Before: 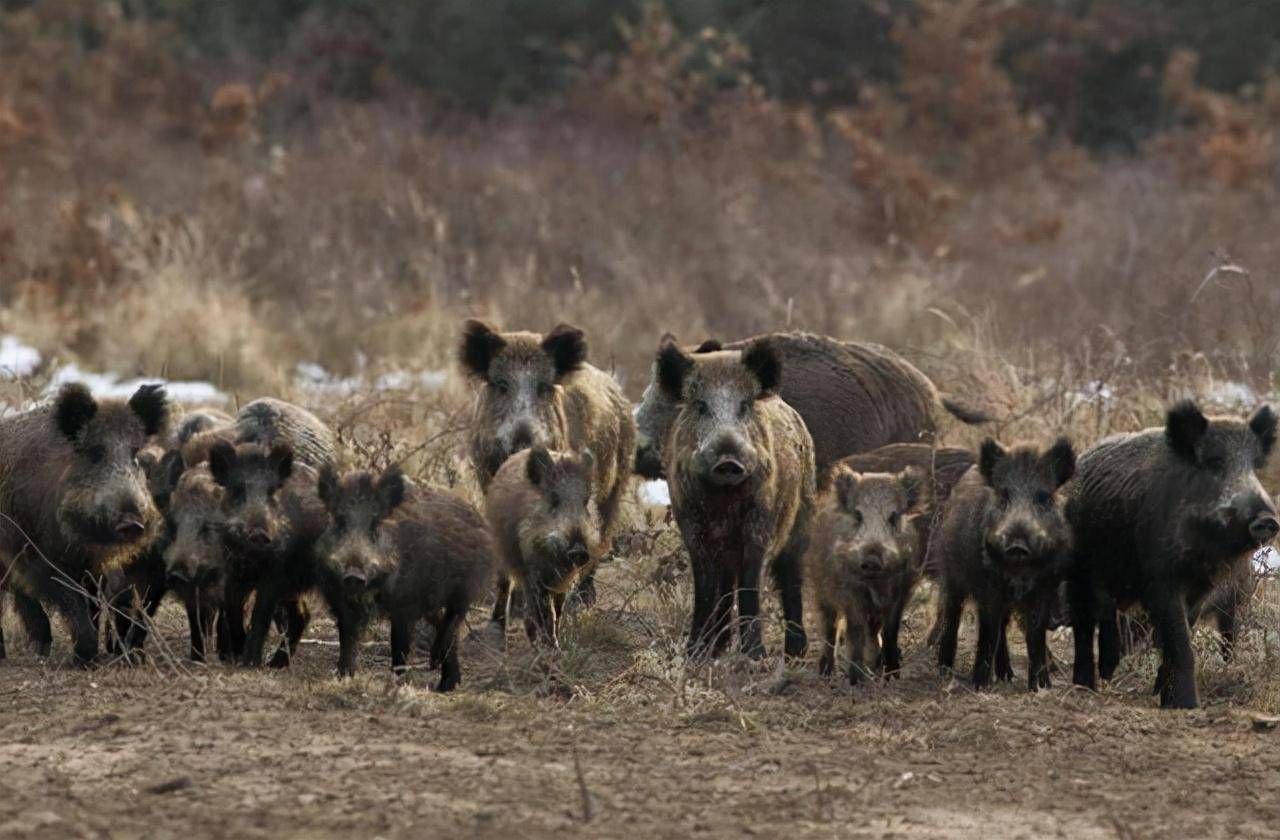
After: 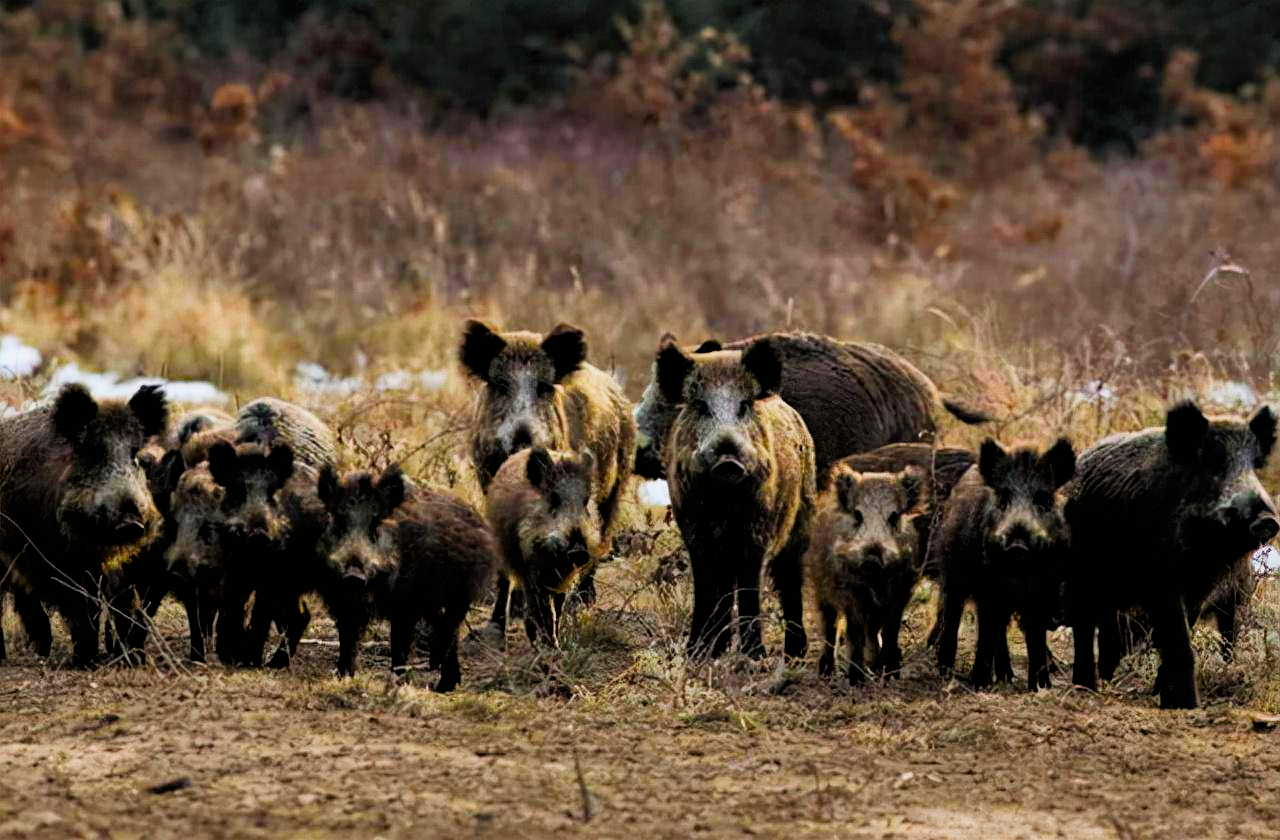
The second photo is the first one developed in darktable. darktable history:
color correction: highlights b* -0.046, saturation 1.78
filmic rgb: black relative exposure -5.06 EV, white relative exposure 3.96 EV, hardness 2.9, contrast 1.3, highlights saturation mix -30.64%
tone equalizer: -8 EV -0.416 EV, -7 EV -0.389 EV, -6 EV -0.314 EV, -5 EV -0.202 EV, -3 EV 0.248 EV, -2 EV 0.353 EV, -1 EV 0.394 EV, +0 EV 0.416 EV
haze removal: compatibility mode true, adaptive false
